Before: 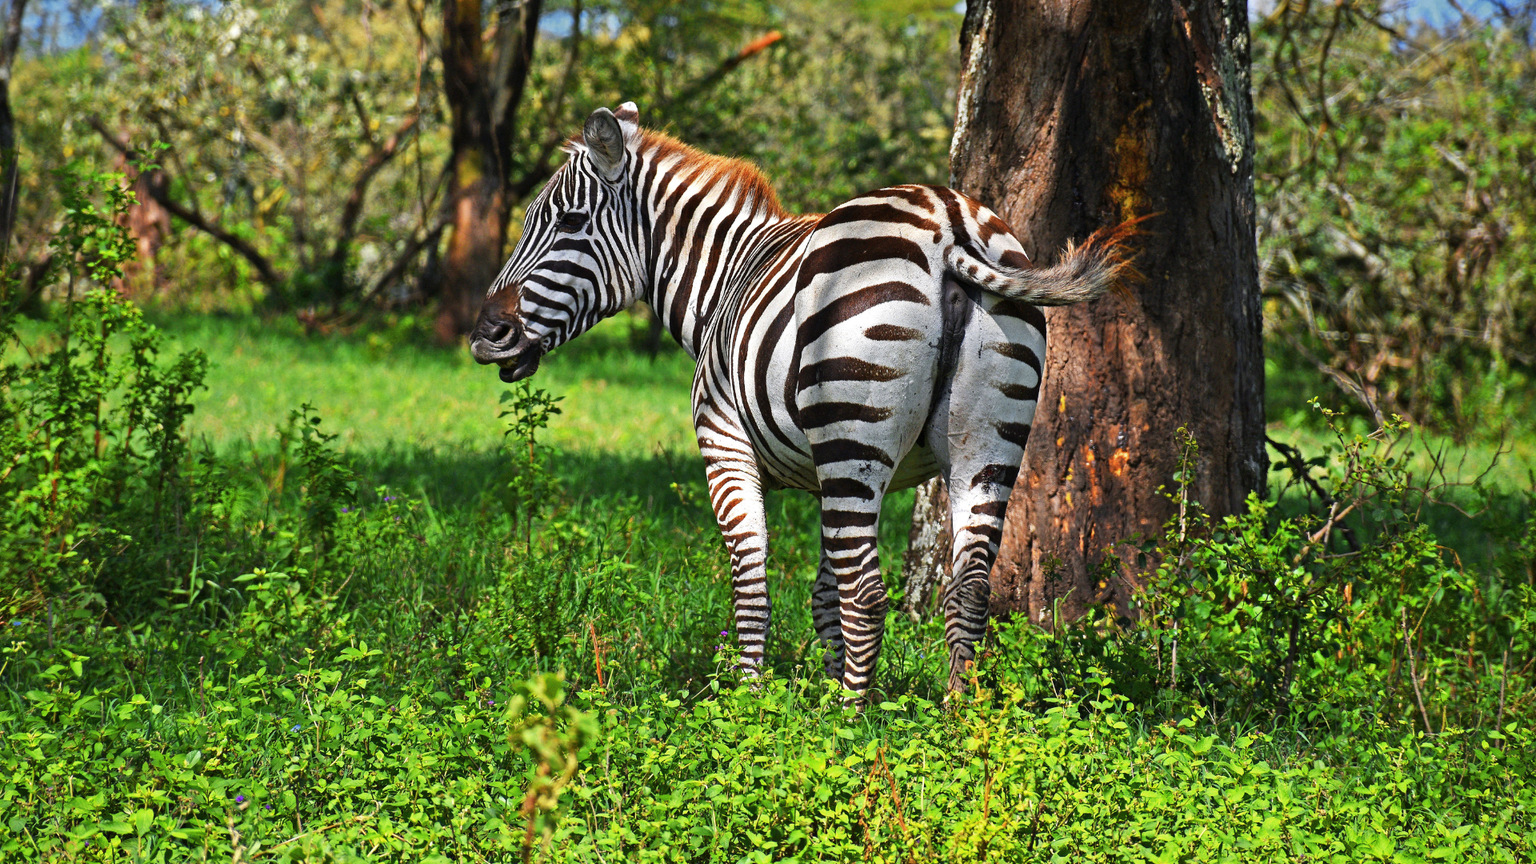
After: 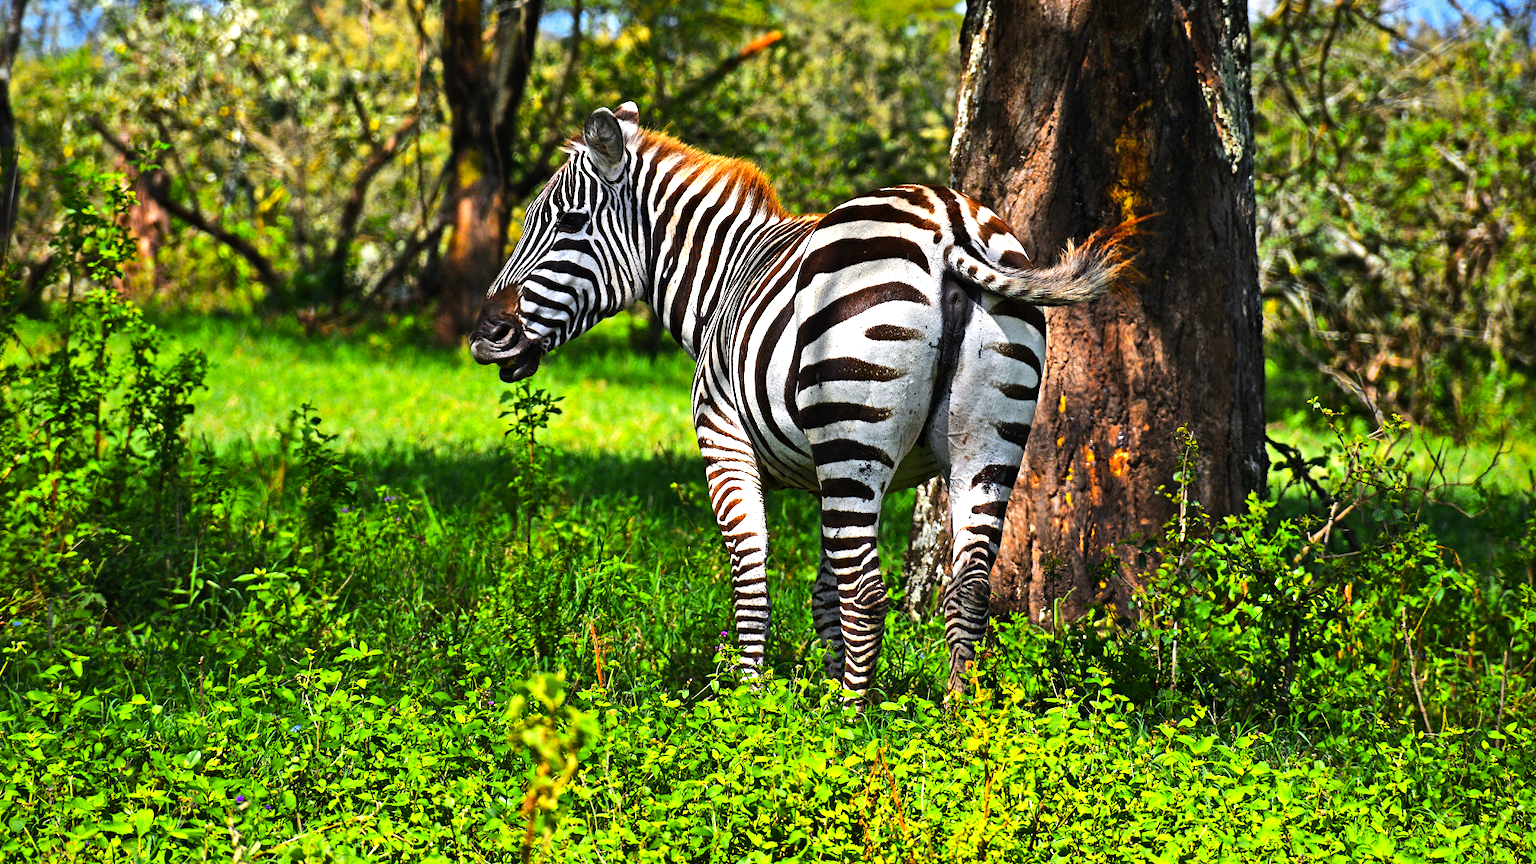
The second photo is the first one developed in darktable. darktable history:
color balance rgb: perceptual saturation grading › global saturation 19.641%, global vibrance 9.357%
tone equalizer: -8 EV -0.785 EV, -7 EV -0.685 EV, -6 EV -0.622 EV, -5 EV -0.409 EV, -3 EV 0.398 EV, -2 EV 0.6 EV, -1 EV 0.677 EV, +0 EV 0.74 EV, edges refinement/feathering 500, mask exposure compensation -1.57 EV, preserve details no
shadows and highlights: shadows 52.04, highlights -28.71, highlights color adjustment 89.23%, soften with gaussian
